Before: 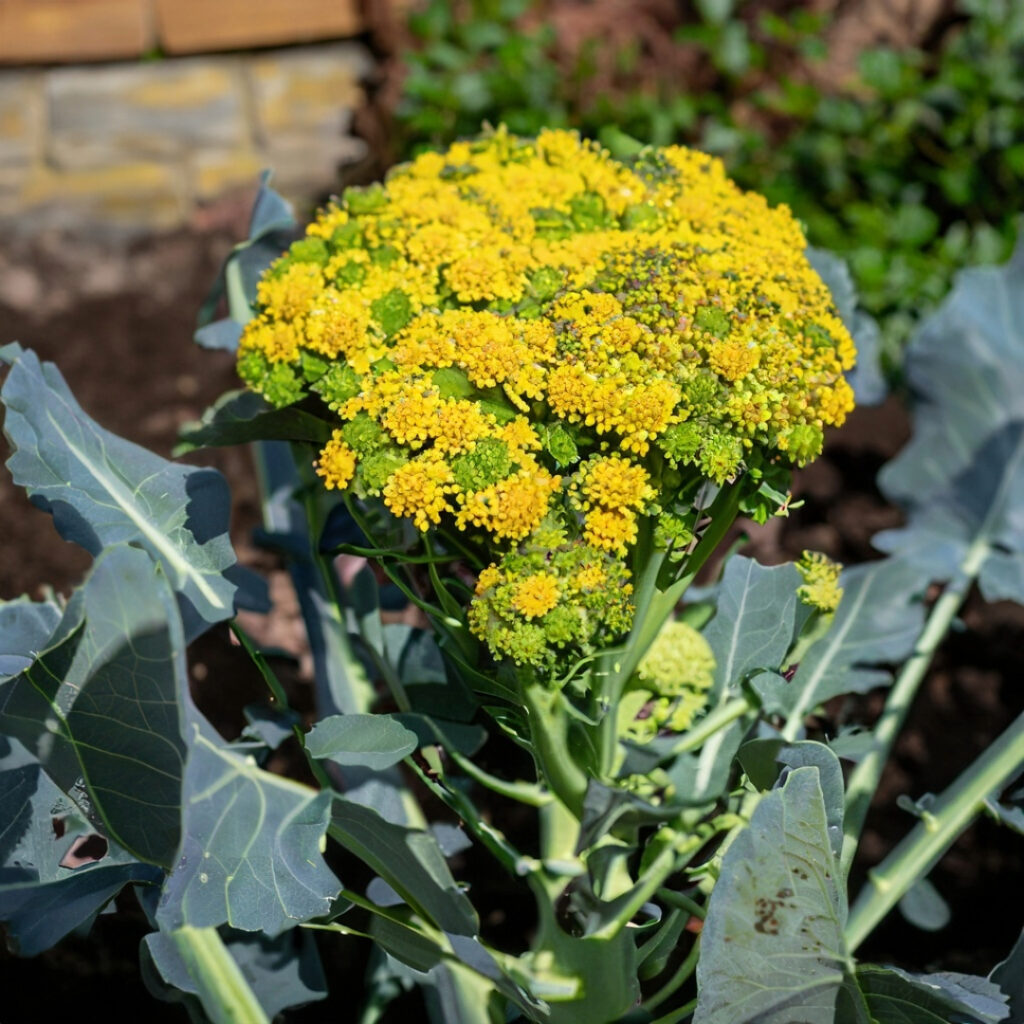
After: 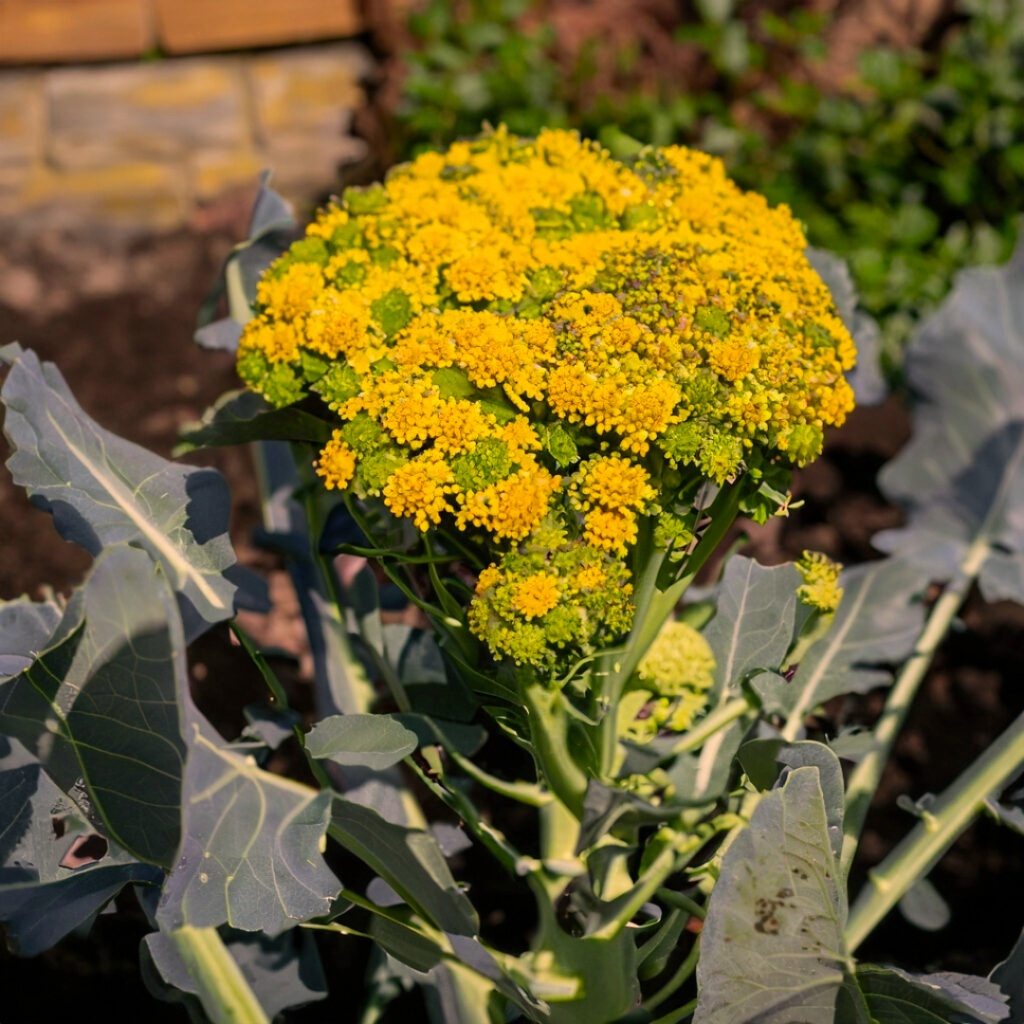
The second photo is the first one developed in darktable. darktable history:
exposure: exposure -0.21 EV, compensate highlight preservation false
color correction: highlights a* 17.88, highlights b* 18.79
